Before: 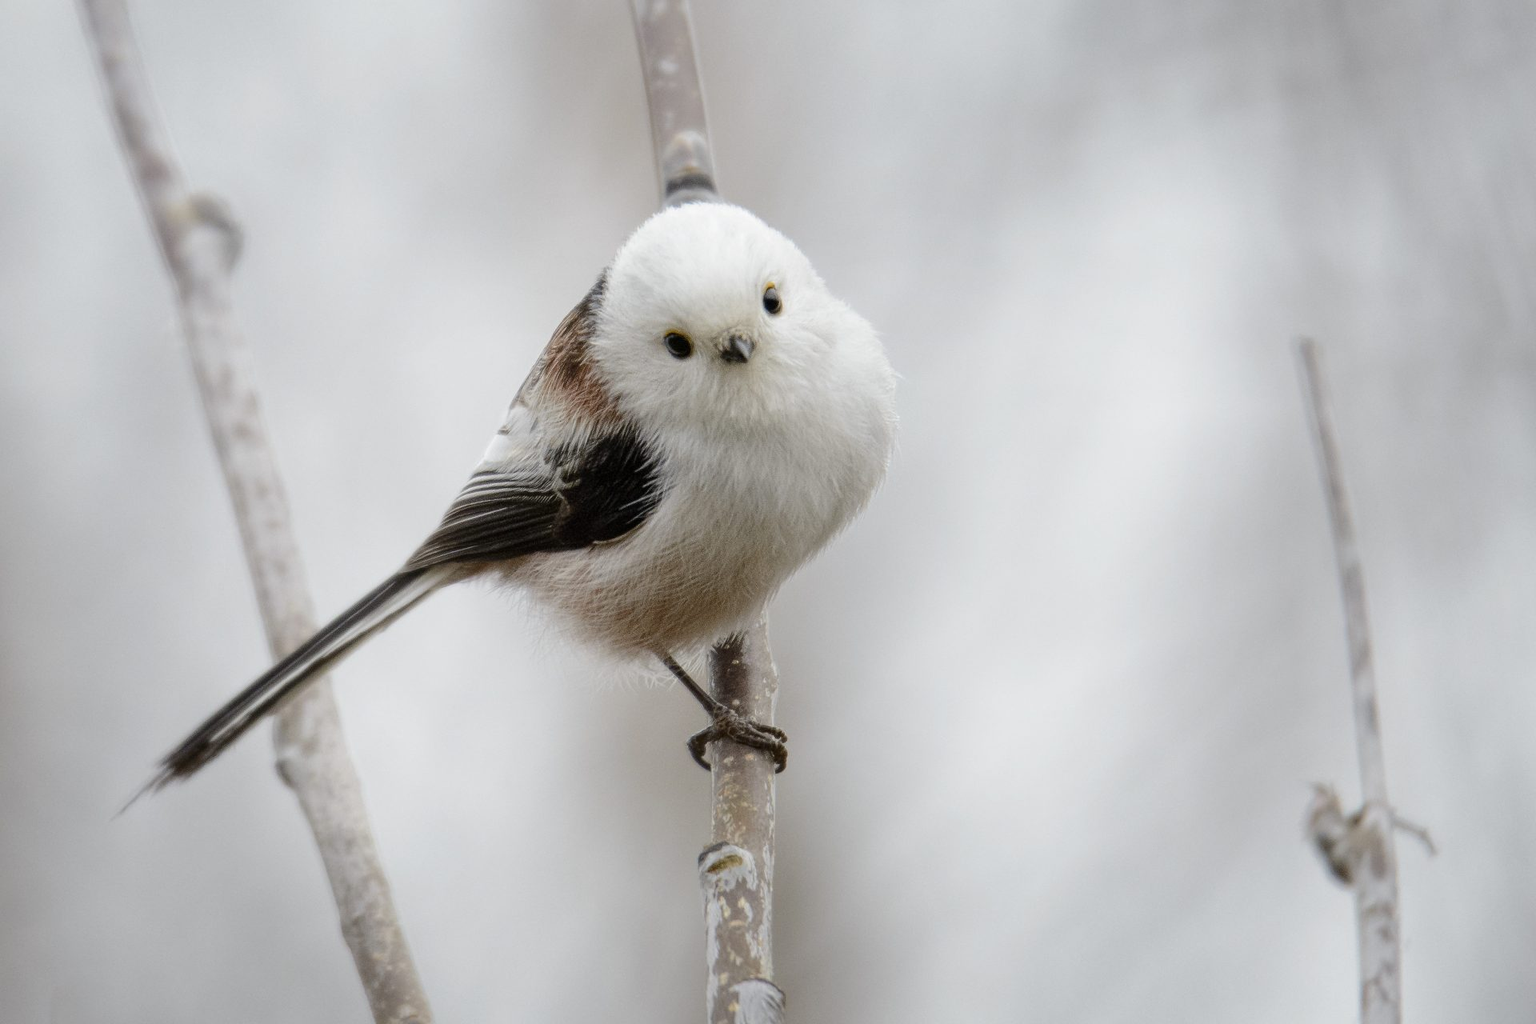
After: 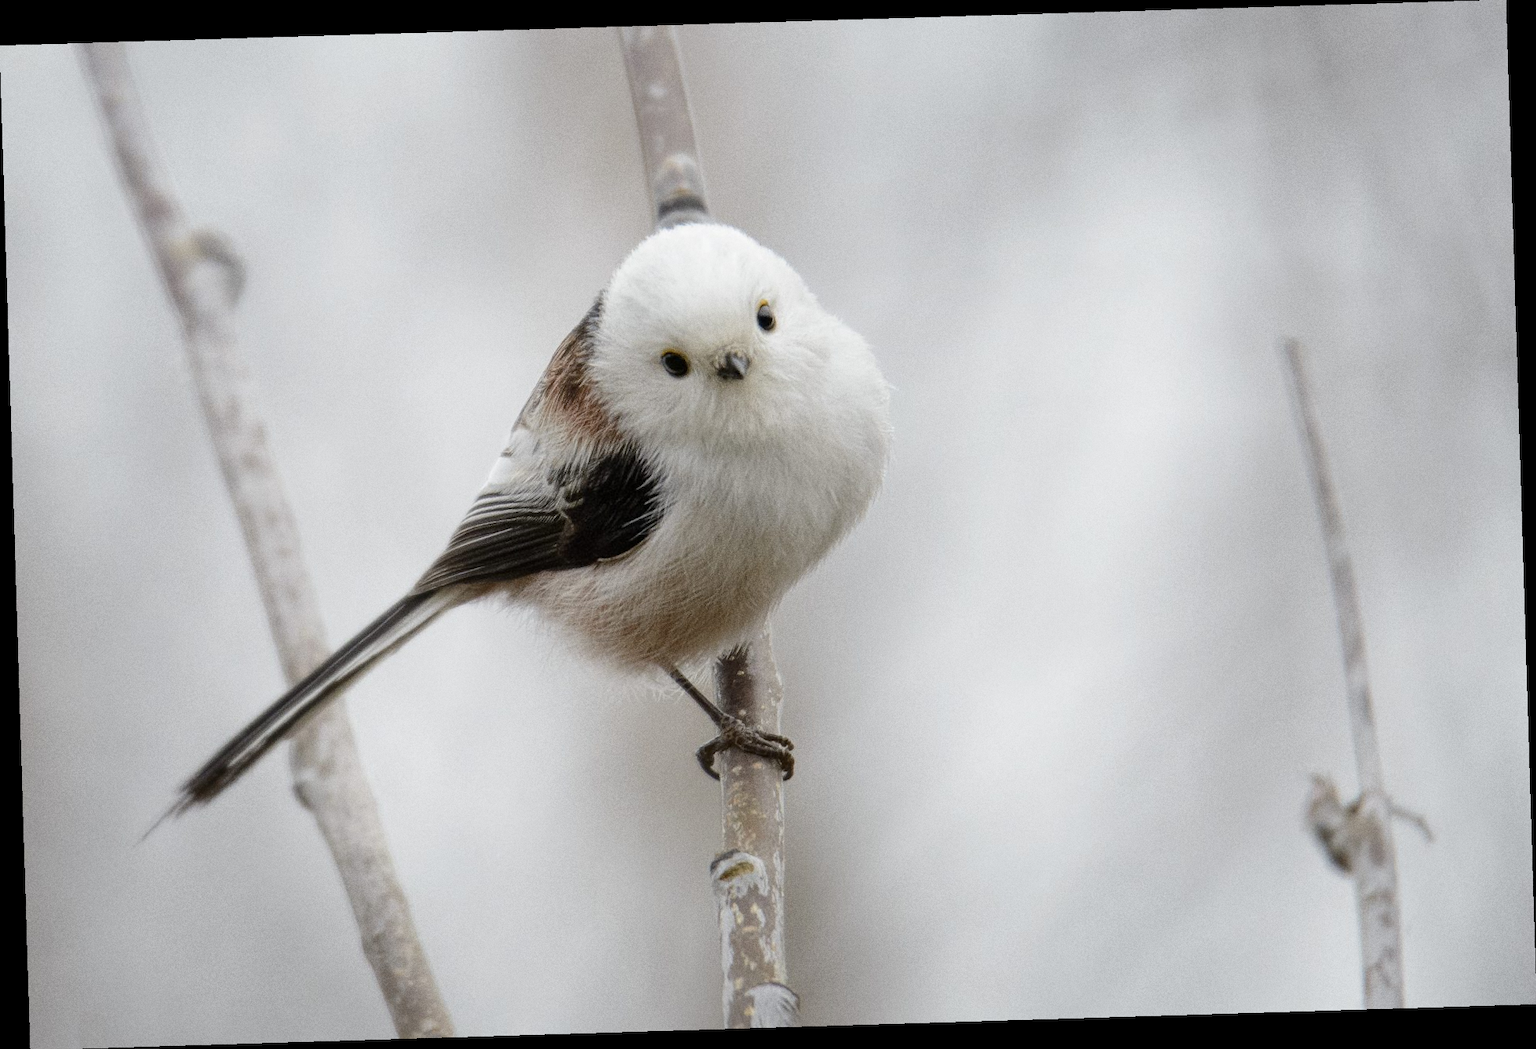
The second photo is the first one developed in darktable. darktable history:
rotate and perspective: rotation -1.75°, automatic cropping off
grain: coarseness 0.47 ISO
color balance: output saturation 98.5%
